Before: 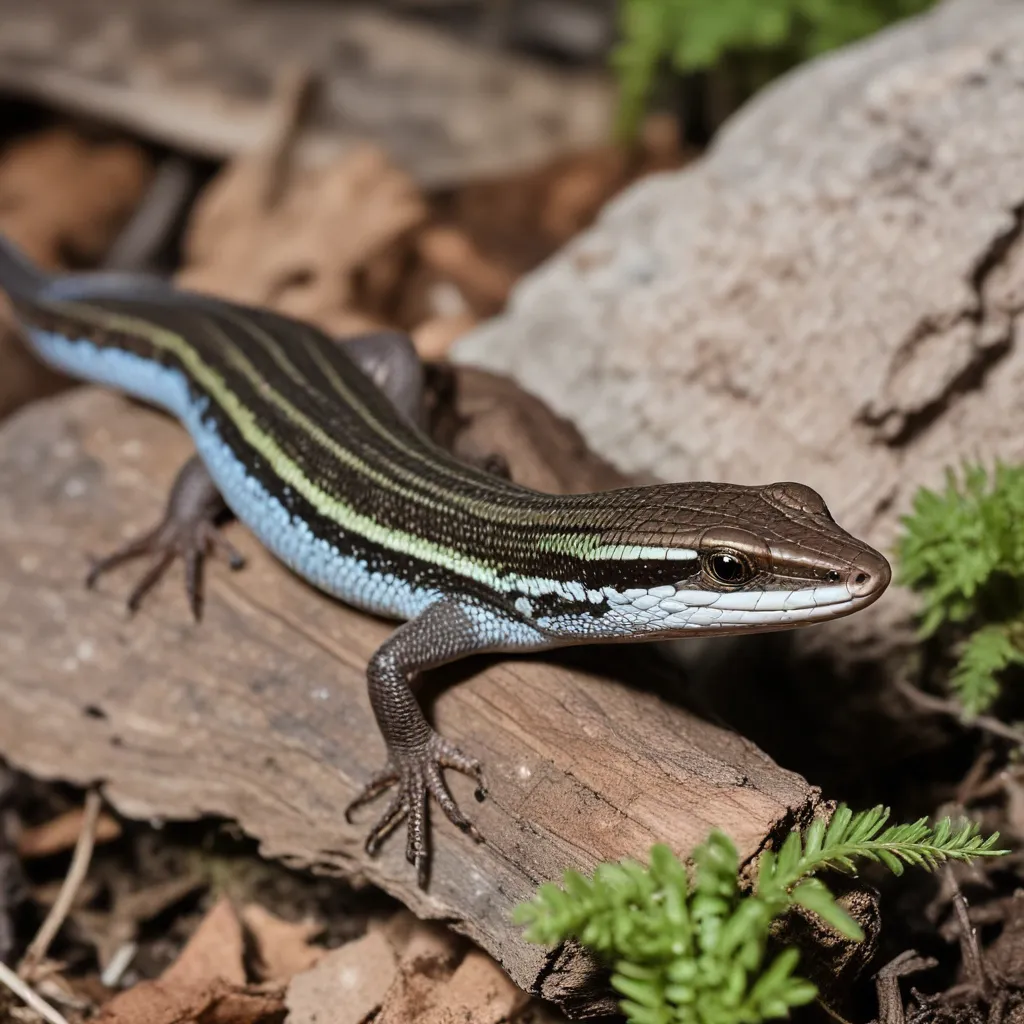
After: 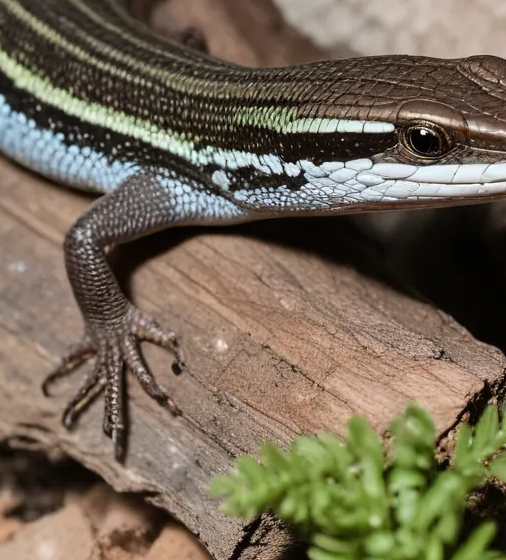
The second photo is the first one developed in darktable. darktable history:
tone equalizer: on, module defaults
crop: left 29.672%, top 41.786%, right 20.851%, bottom 3.487%
